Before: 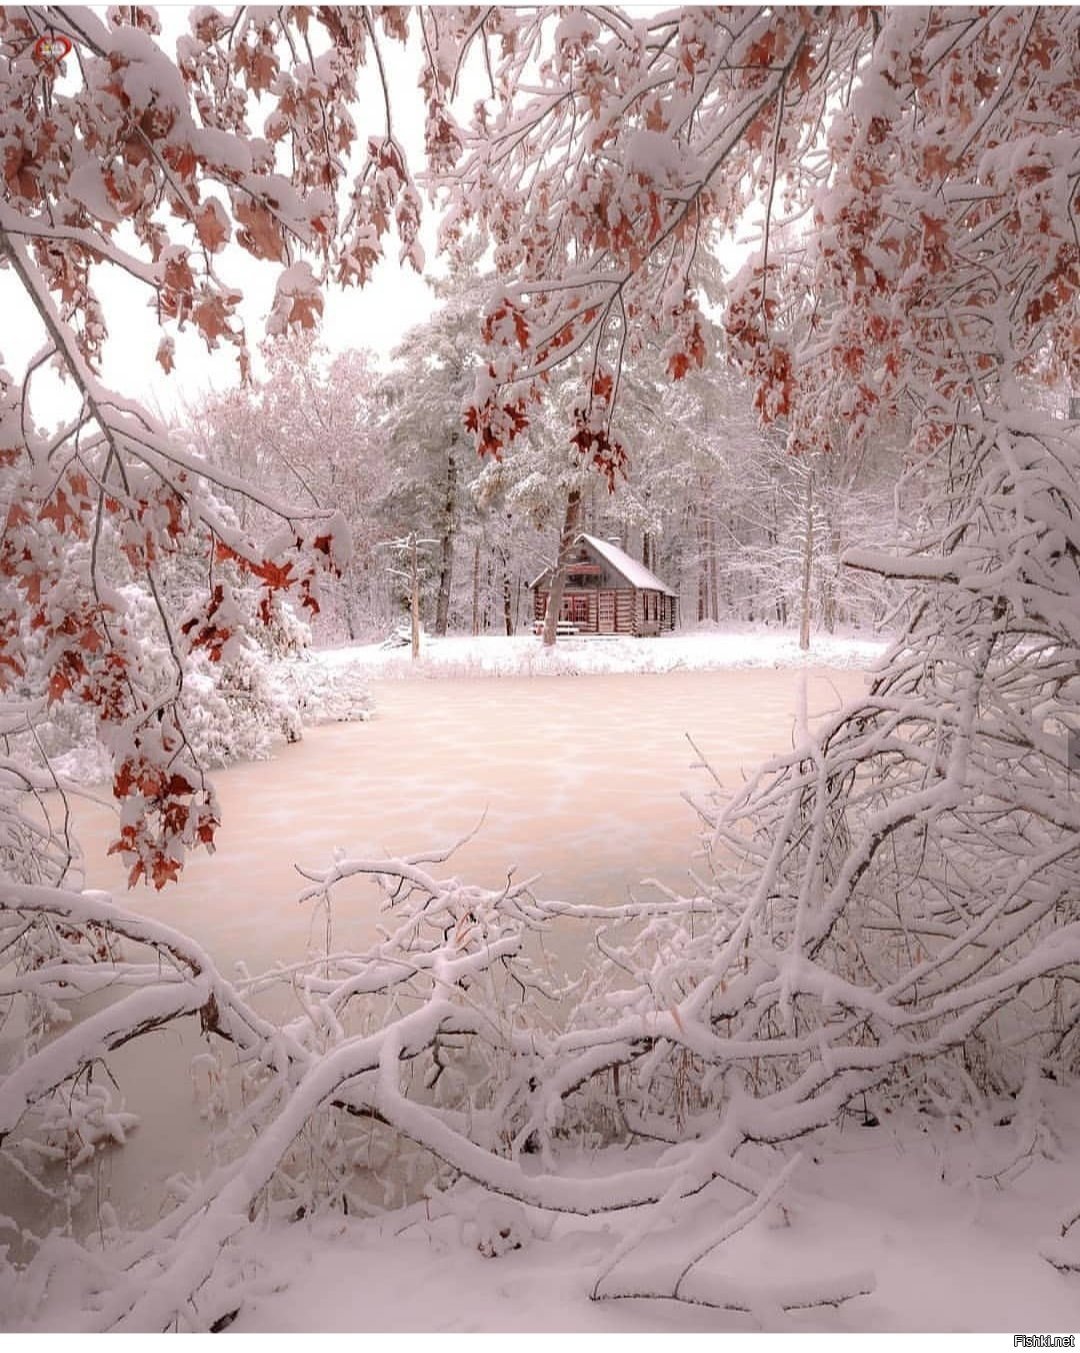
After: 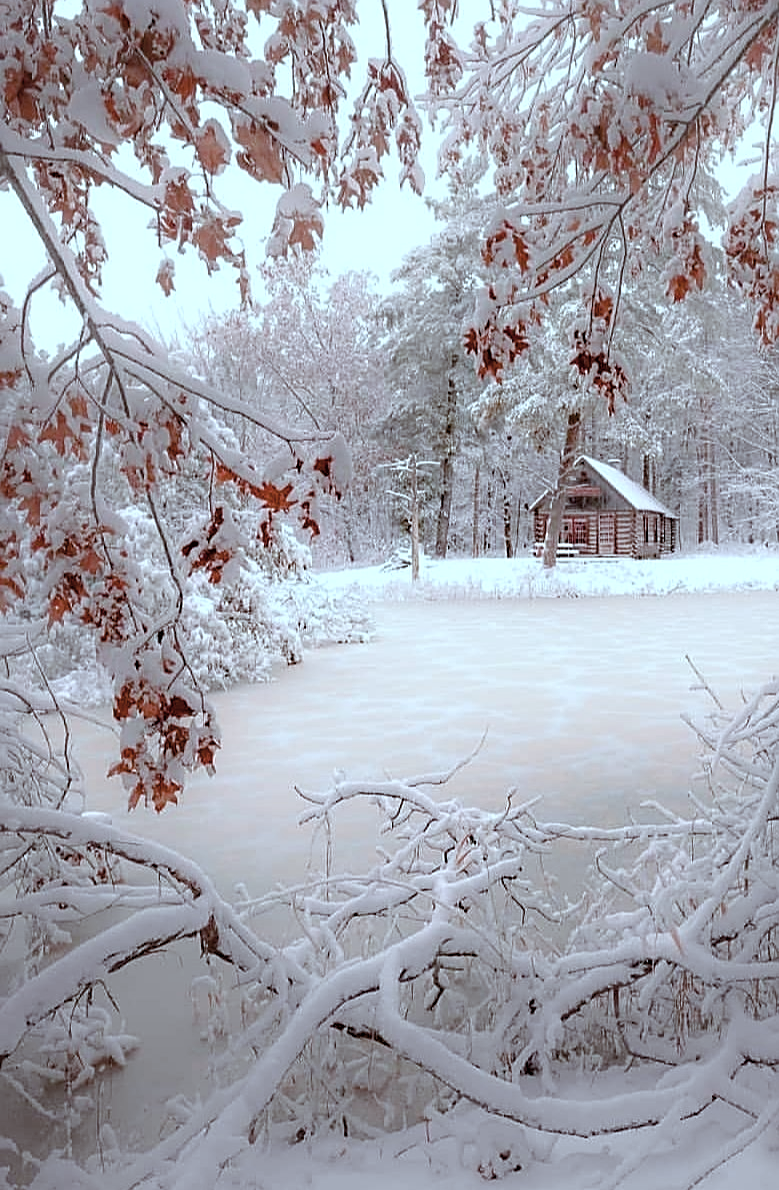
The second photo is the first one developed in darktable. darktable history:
sharpen: on, module defaults
color balance rgb: perceptual saturation grading › global saturation 20%, perceptual saturation grading › highlights -25.762%, perceptual saturation grading › shadows 49.717%
crop: top 5.774%, right 27.86%, bottom 5.546%
color correction: highlights a* -13.01, highlights b* -17.95, saturation 0.713
